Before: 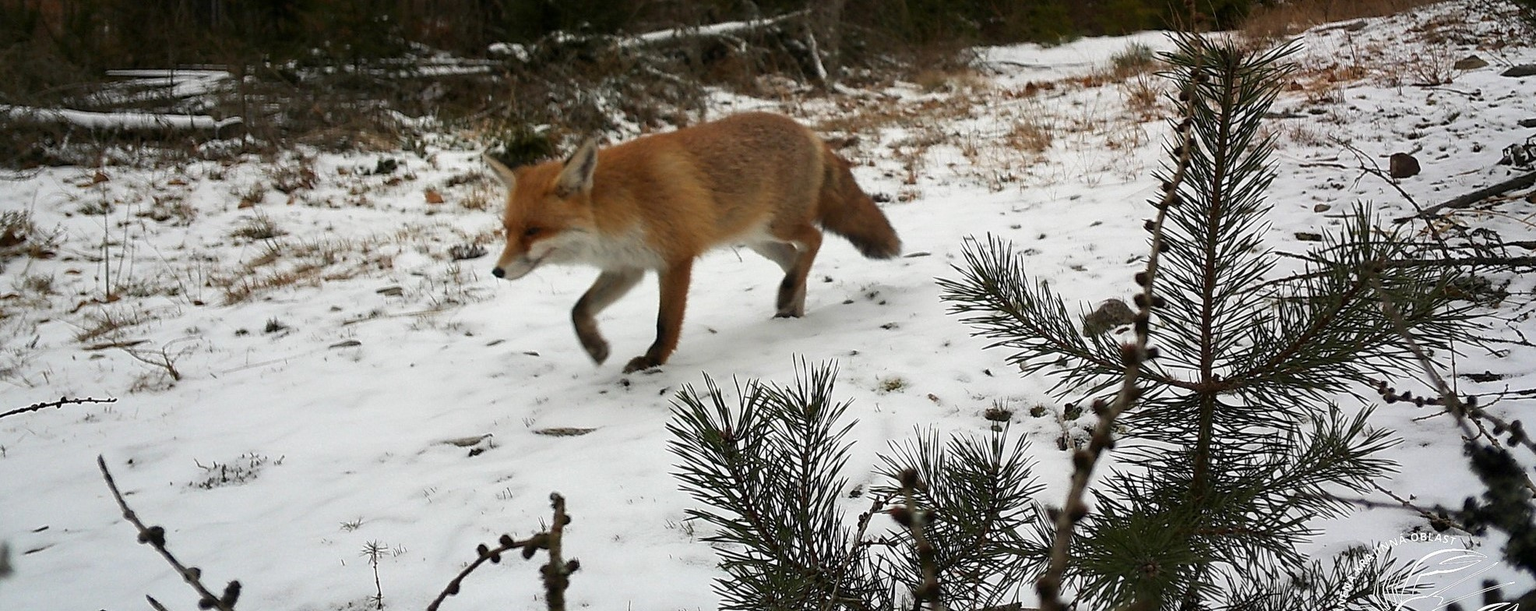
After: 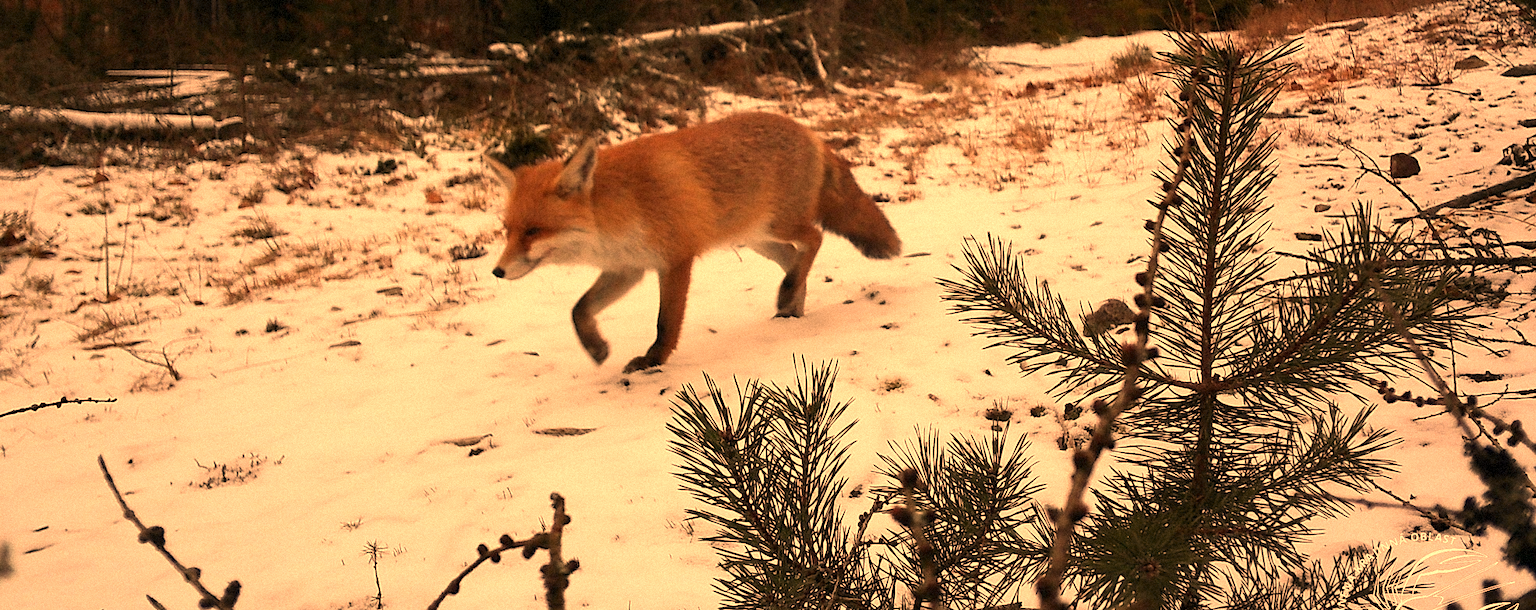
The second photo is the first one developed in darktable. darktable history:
white balance: red 1.467, blue 0.684
grain: mid-tones bias 0%
